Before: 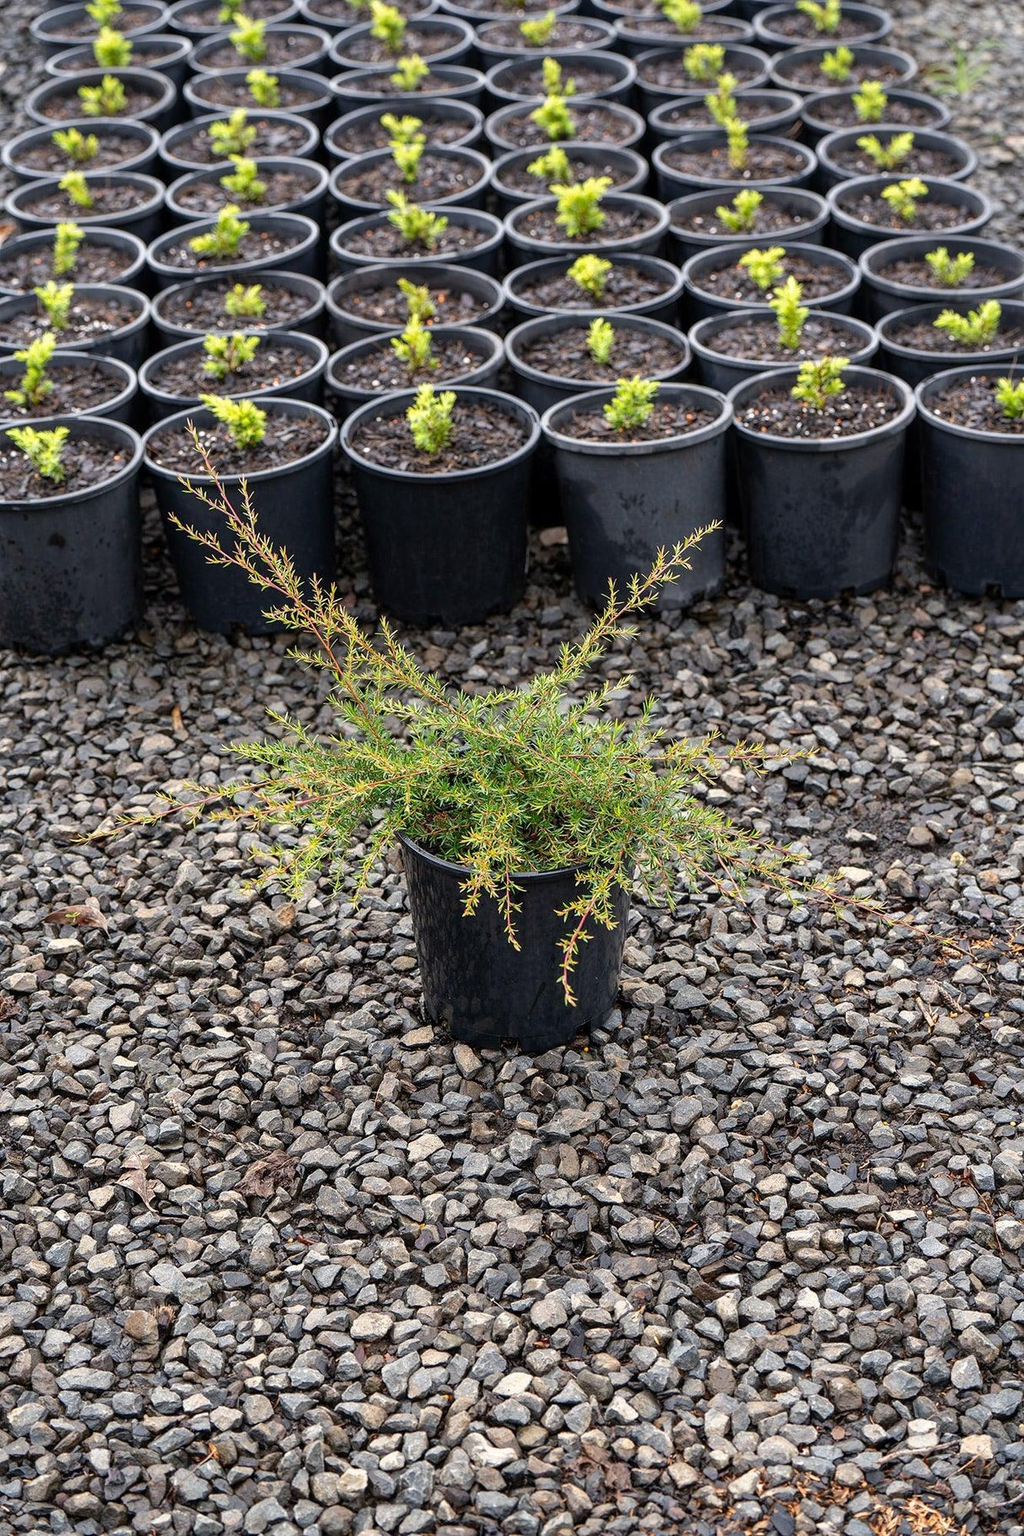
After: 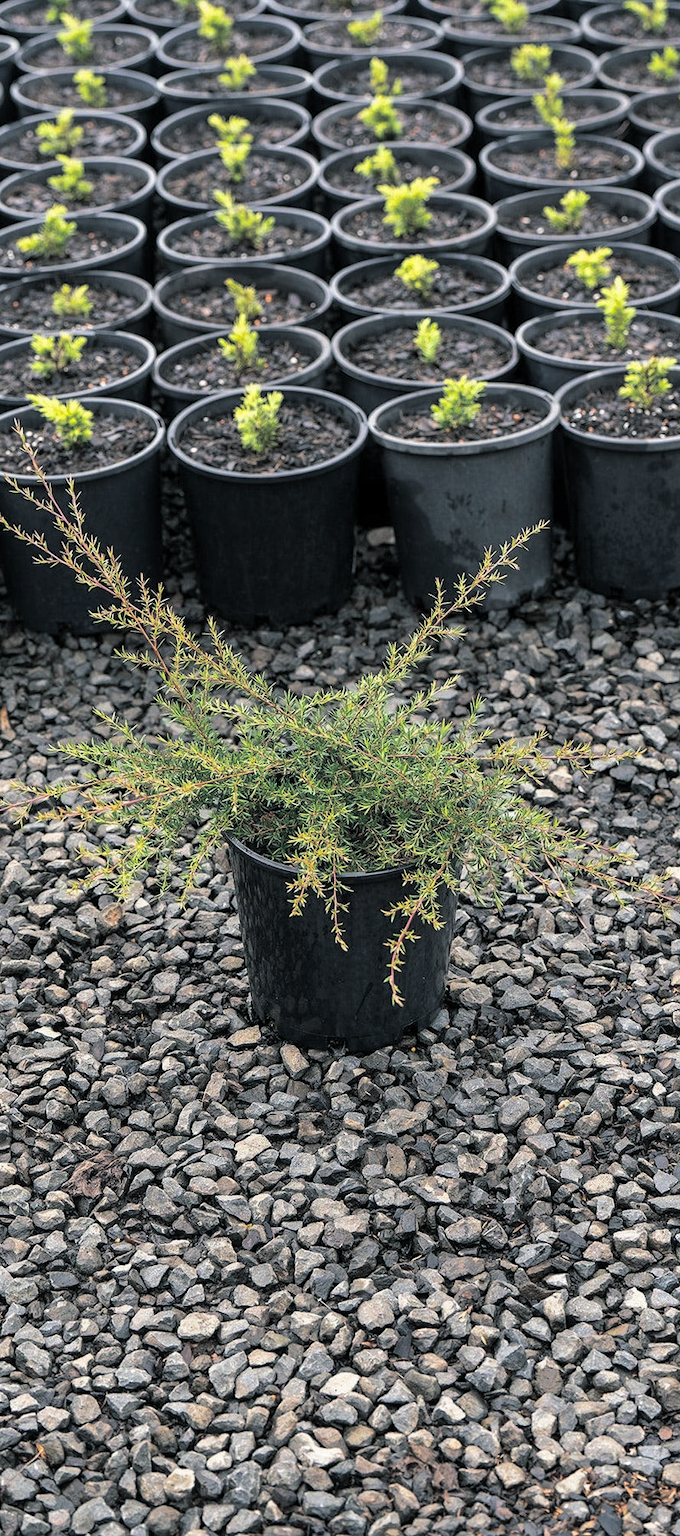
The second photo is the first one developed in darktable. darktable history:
split-toning: shadows › hue 201.6°, shadows › saturation 0.16, highlights › hue 50.4°, highlights › saturation 0.2, balance -49.9
crop: left 16.899%, right 16.556%
